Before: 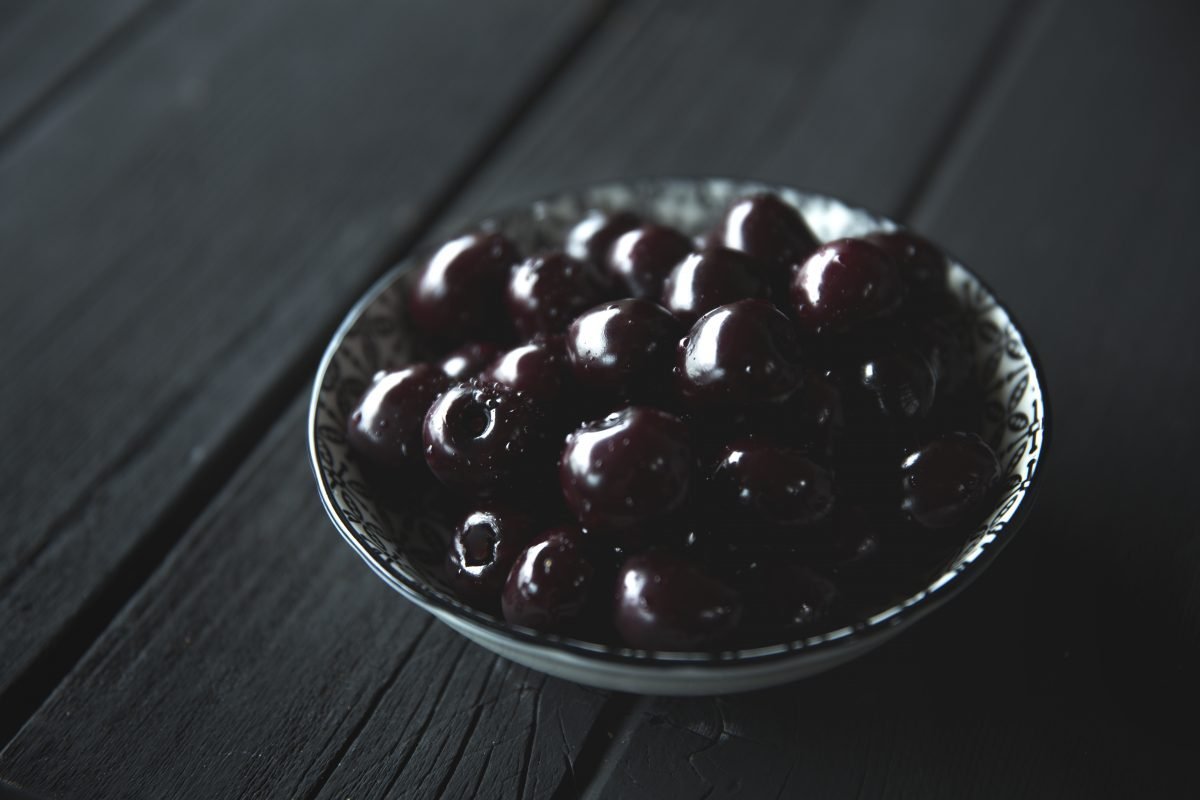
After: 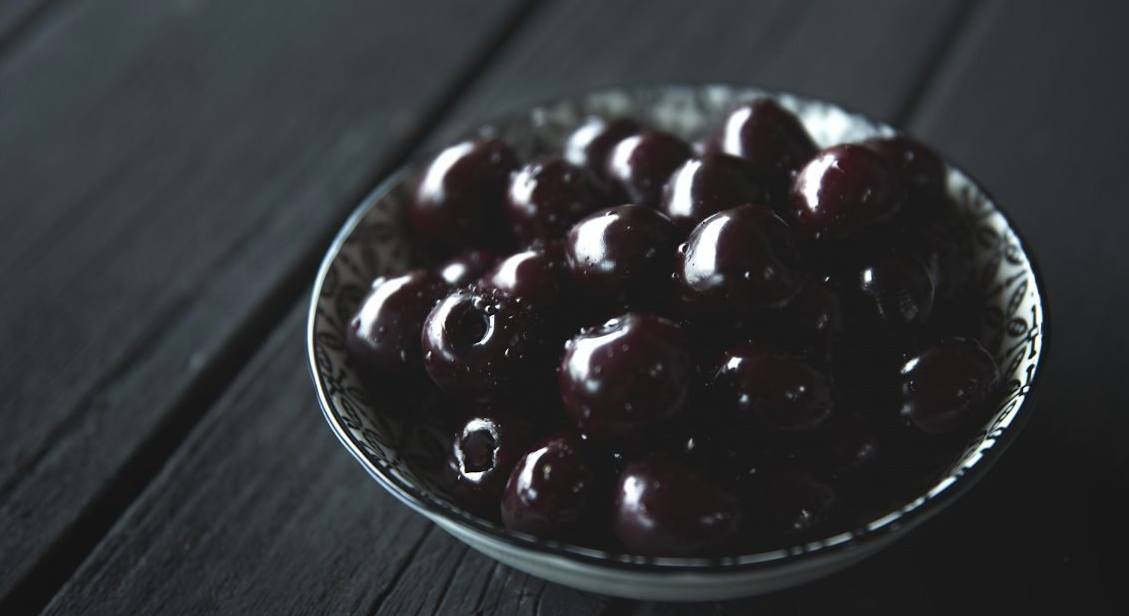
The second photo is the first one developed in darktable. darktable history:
color balance rgb: perceptual saturation grading › global saturation 1.773%, perceptual saturation grading › highlights -2.463%, perceptual saturation grading › mid-tones 4.6%, perceptual saturation grading › shadows 8.888%, global vibrance 0.484%
crop and rotate: angle 0.109°, top 11.665%, right 5.648%, bottom 11.046%
